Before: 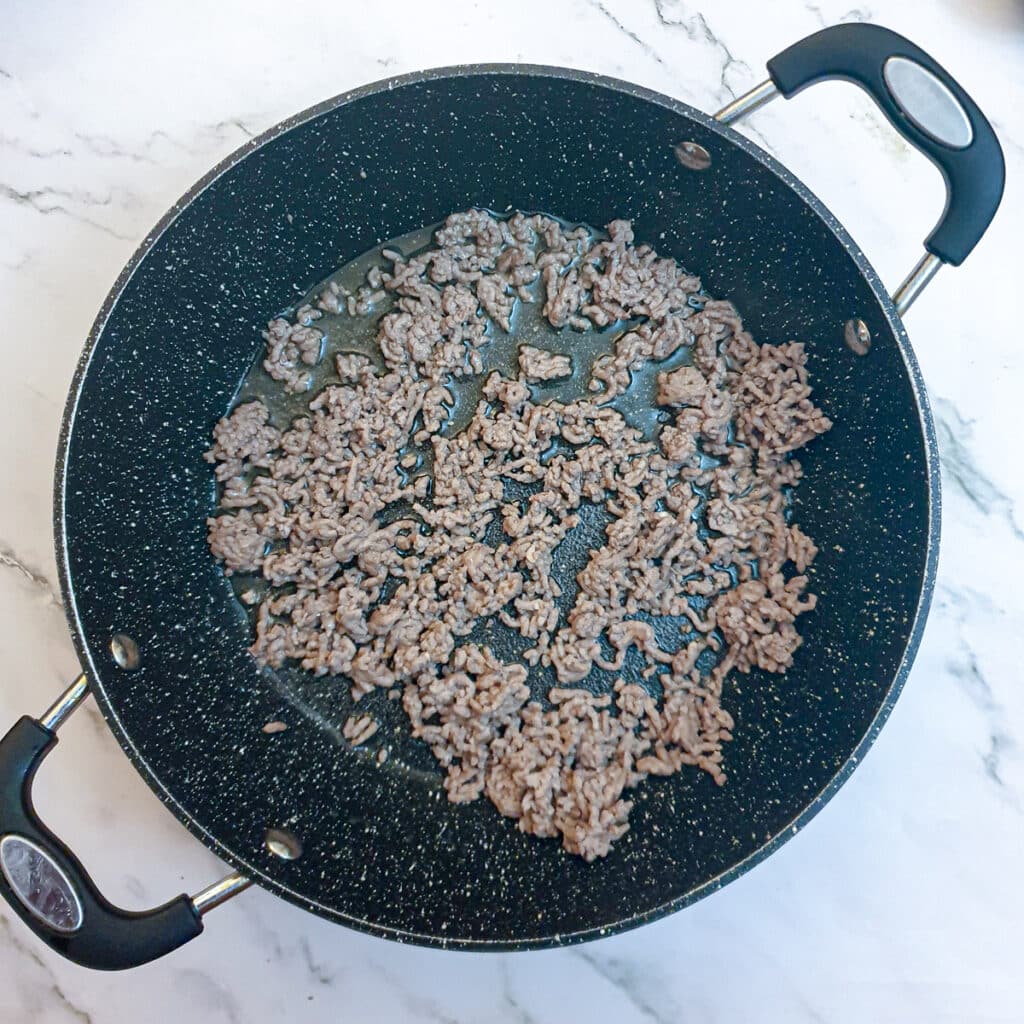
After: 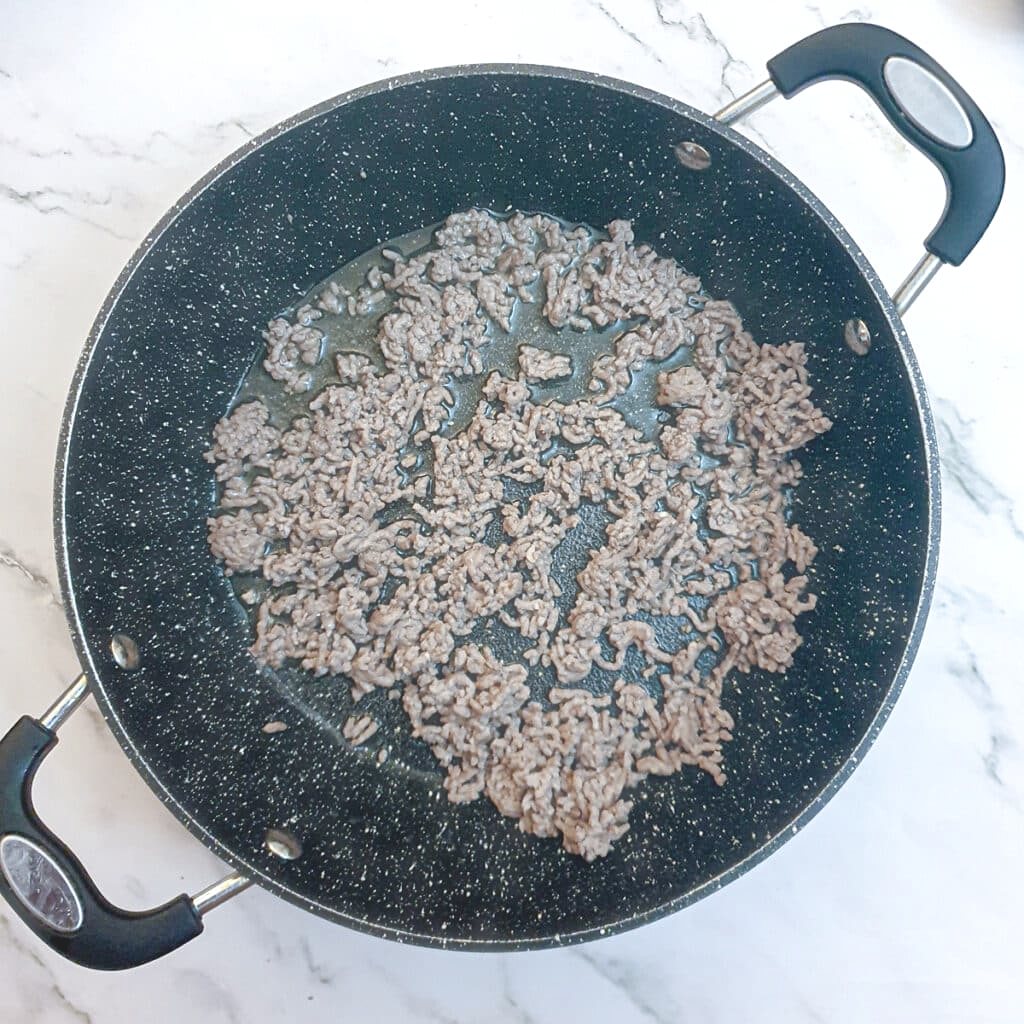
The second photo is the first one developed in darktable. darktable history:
sharpen: amount 0.214
exposure: exposure -0.052 EV, compensate exposure bias true, compensate highlight preservation false
color balance rgb: global offset › luminance -0.504%, perceptual saturation grading › global saturation 20%, perceptual saturation grading › highlights -25.678%, perceptual saturation grading › shadows 49.219%, global vibrance 20%
contrast brightness saturation: contrast -0.247, saturation -0.443
haze removal: strength -0.097, compatibility mode true, adaptive false
tone equalizer: -8 EV -0.759 EV, -7 EV -0.72 EV, -6 EV -0.603 EV, -5 EV -0.386 EV, -3 EV 0.39 EV, -2 EV 0.6 EV, -1 EV 0.683 EV, +0 EV 0.729 EV
